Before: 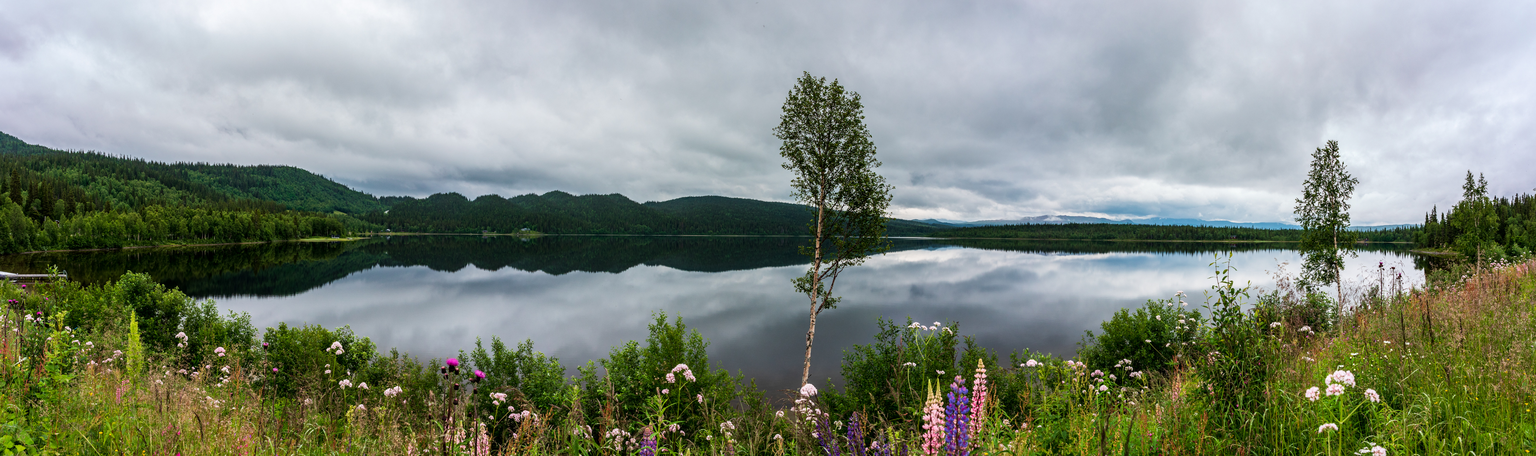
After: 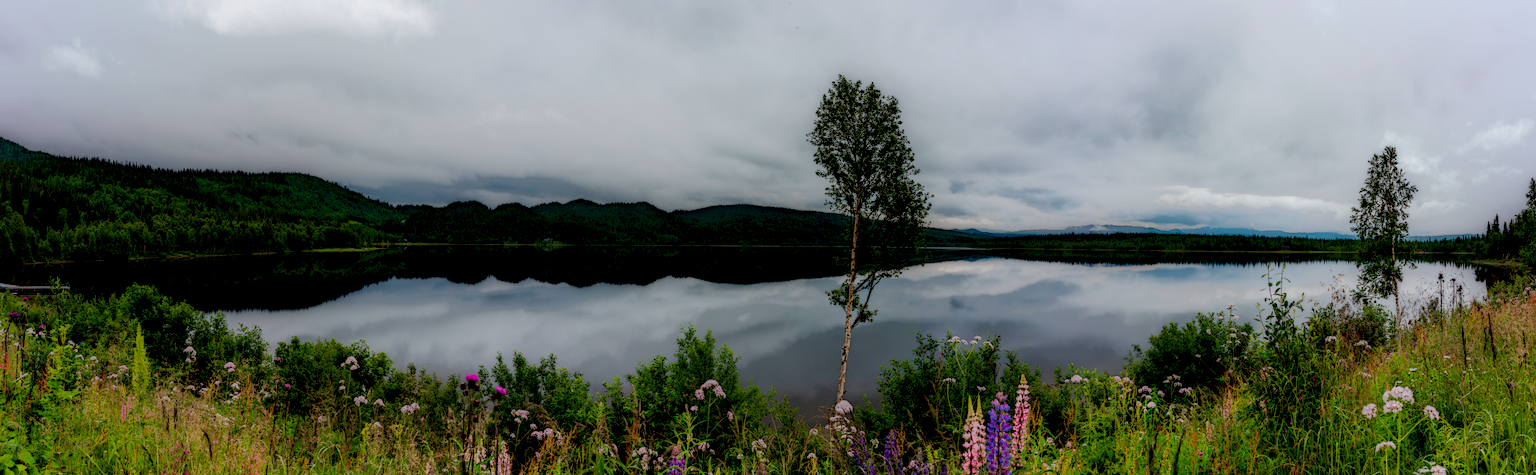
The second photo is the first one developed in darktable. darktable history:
tone curve: curves: ch0 [(0, 0) (0.003, 0.002) (0.011, 0.009) (0.025, 0.019) (0.044, 0.031) (0.069, 0.044) (0.1, 0.061) (0.136, 0.087) (0.177, 0.127) (0.224, 0.172) (0.277, 0.226) (0.335, 0.295) (0.399, 0.367) (0.468, 0.445) (0.543, 0.536) (0.623, 0.626) (0.709, 0.717) (0.801, 0.806) (0.898, 0.889) (1, 1)], preserve colors none
crop: right 4.126%, bottom 0.031%
contrast brightness saturation: brightness 0.28
local contrast: highlights 0%, shadows 198%, detail 164%, midtone range 0.001
